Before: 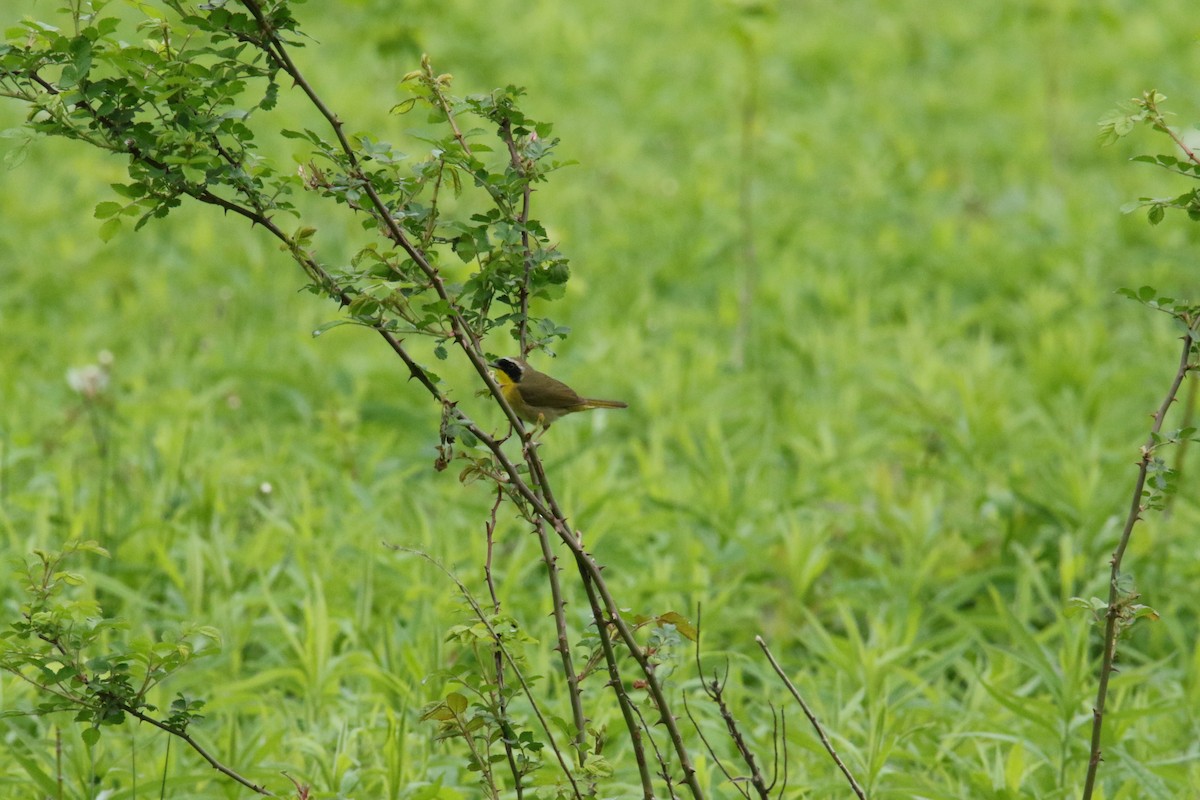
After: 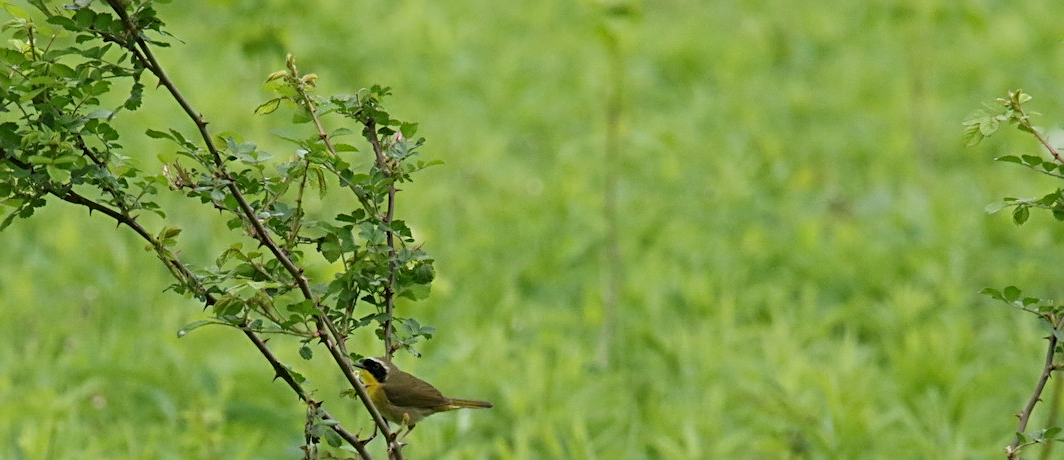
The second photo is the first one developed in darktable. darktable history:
crop and rotate: left 11.328%, bottom 42.5%
sharpen: radius 2.743
shadows and highlights: shadows 37.46, highlights -26.88, soften with gaussian
